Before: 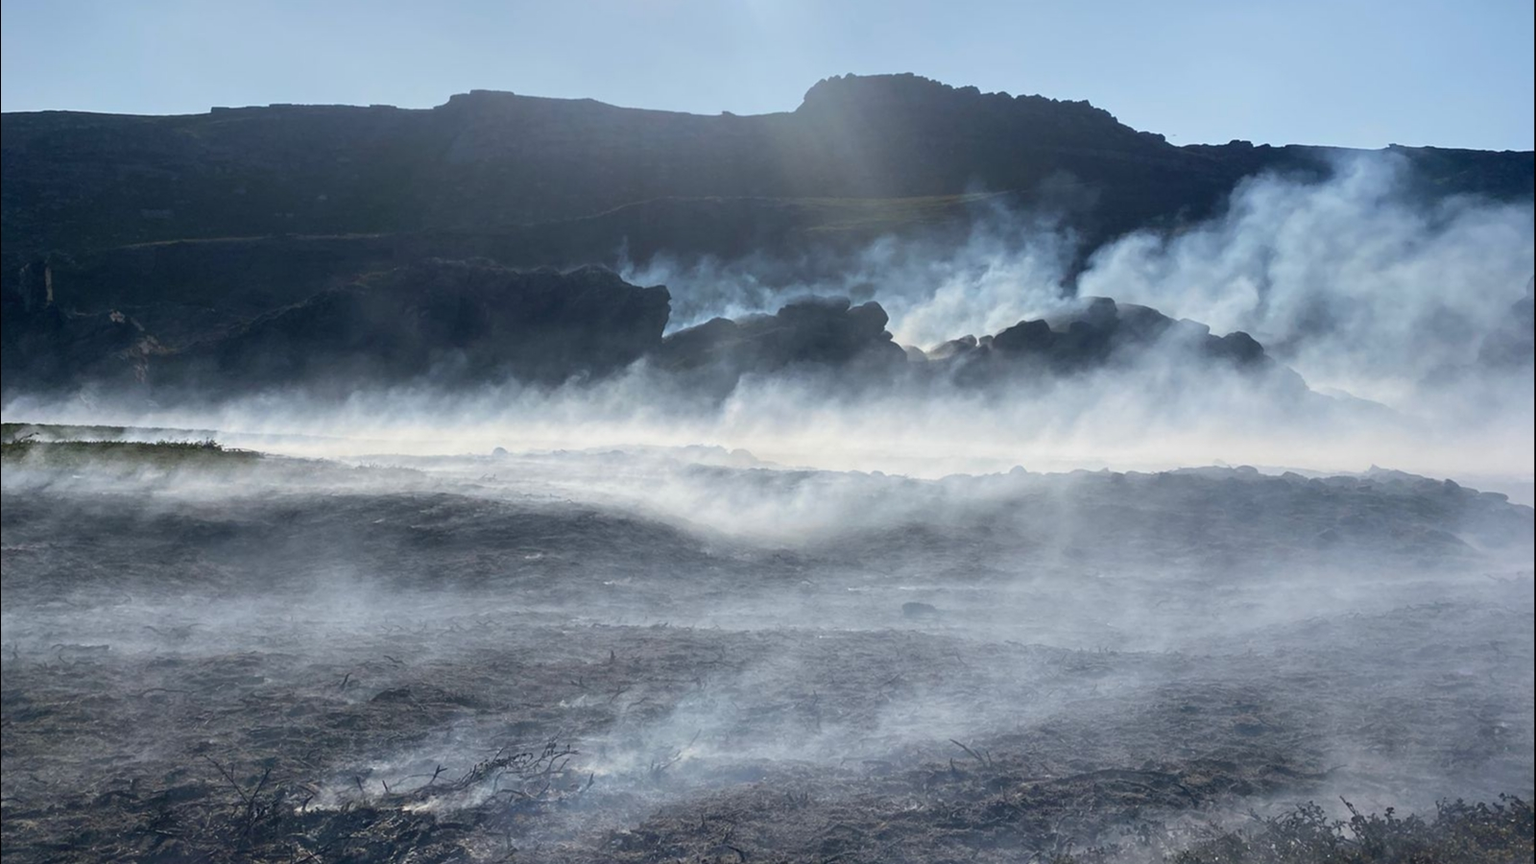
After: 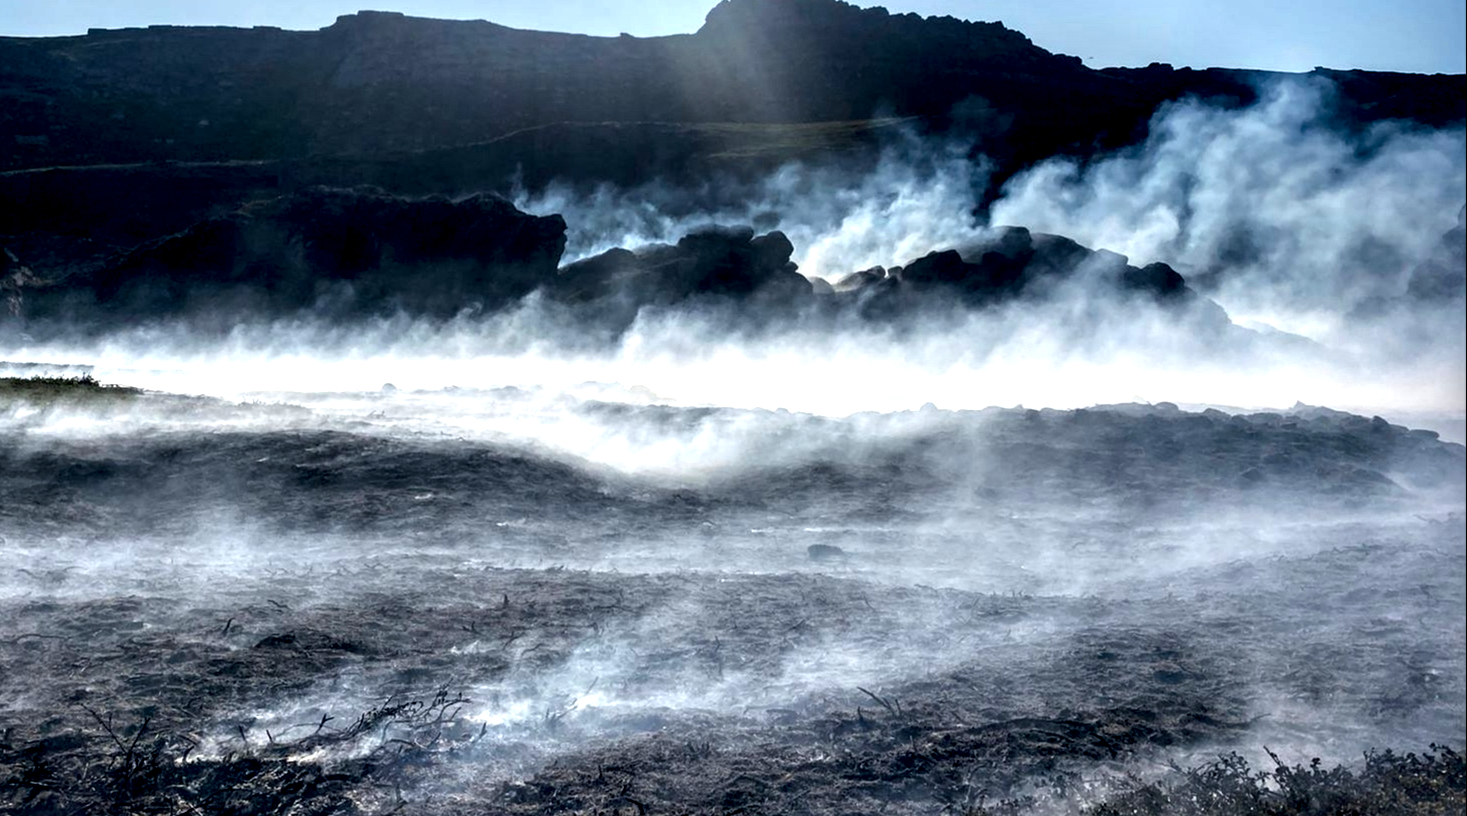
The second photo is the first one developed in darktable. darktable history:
local contrast: shadows 185%, detail 225%
crop and rotate: left 8.262%, top 9.226%
color balance rgb: perceptual saturation grading › global saturation 25%, global vibrance 20%
